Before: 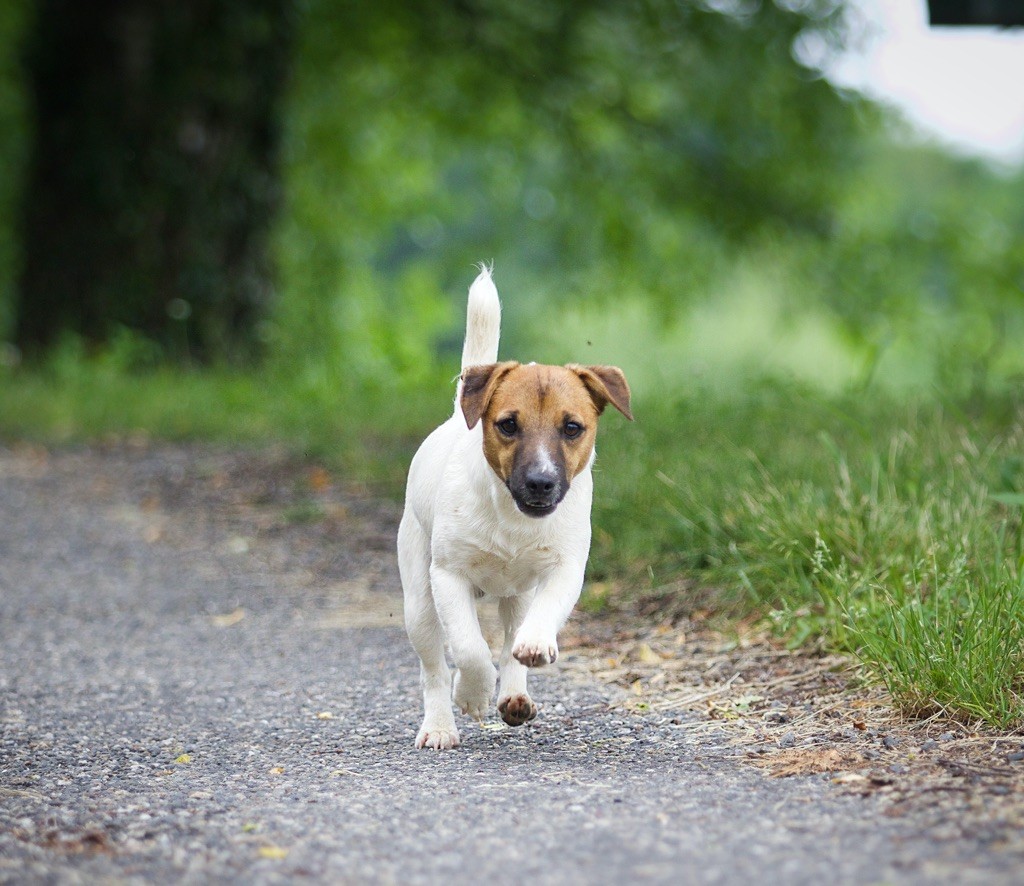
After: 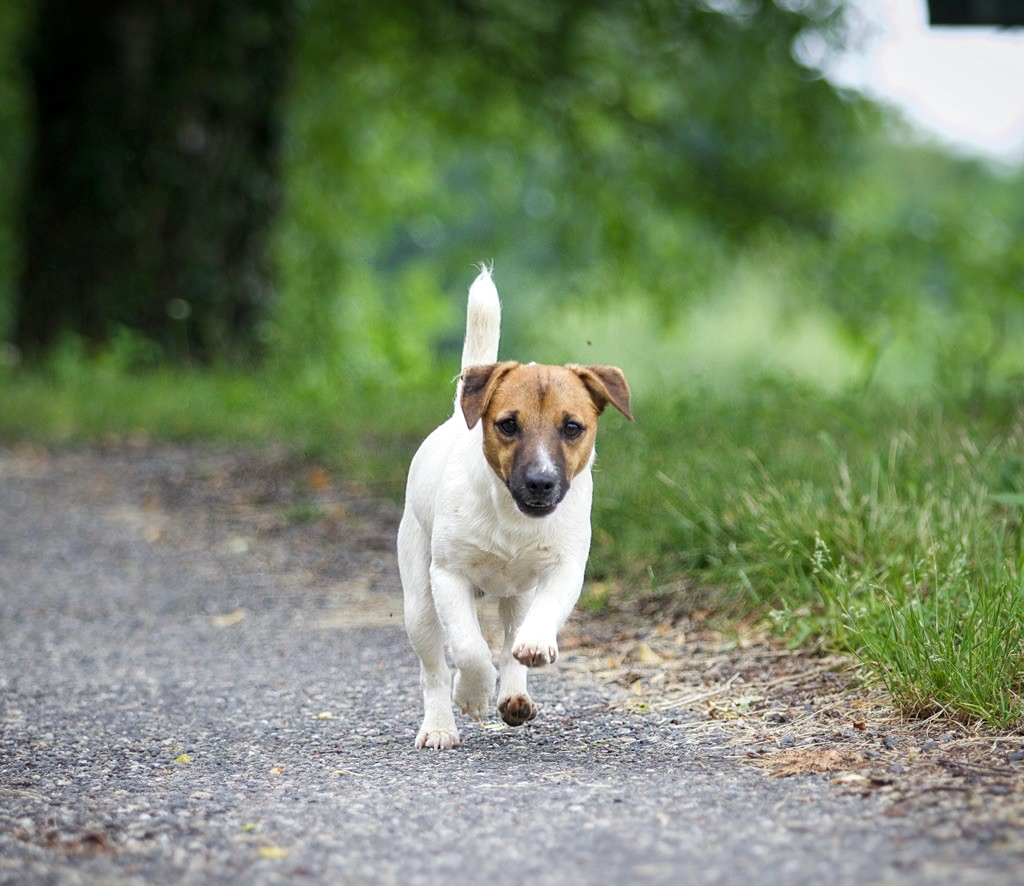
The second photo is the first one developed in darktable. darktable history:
local contrast: highlights 107%, shadows 103%, detail 119%, midtone range 0.2
